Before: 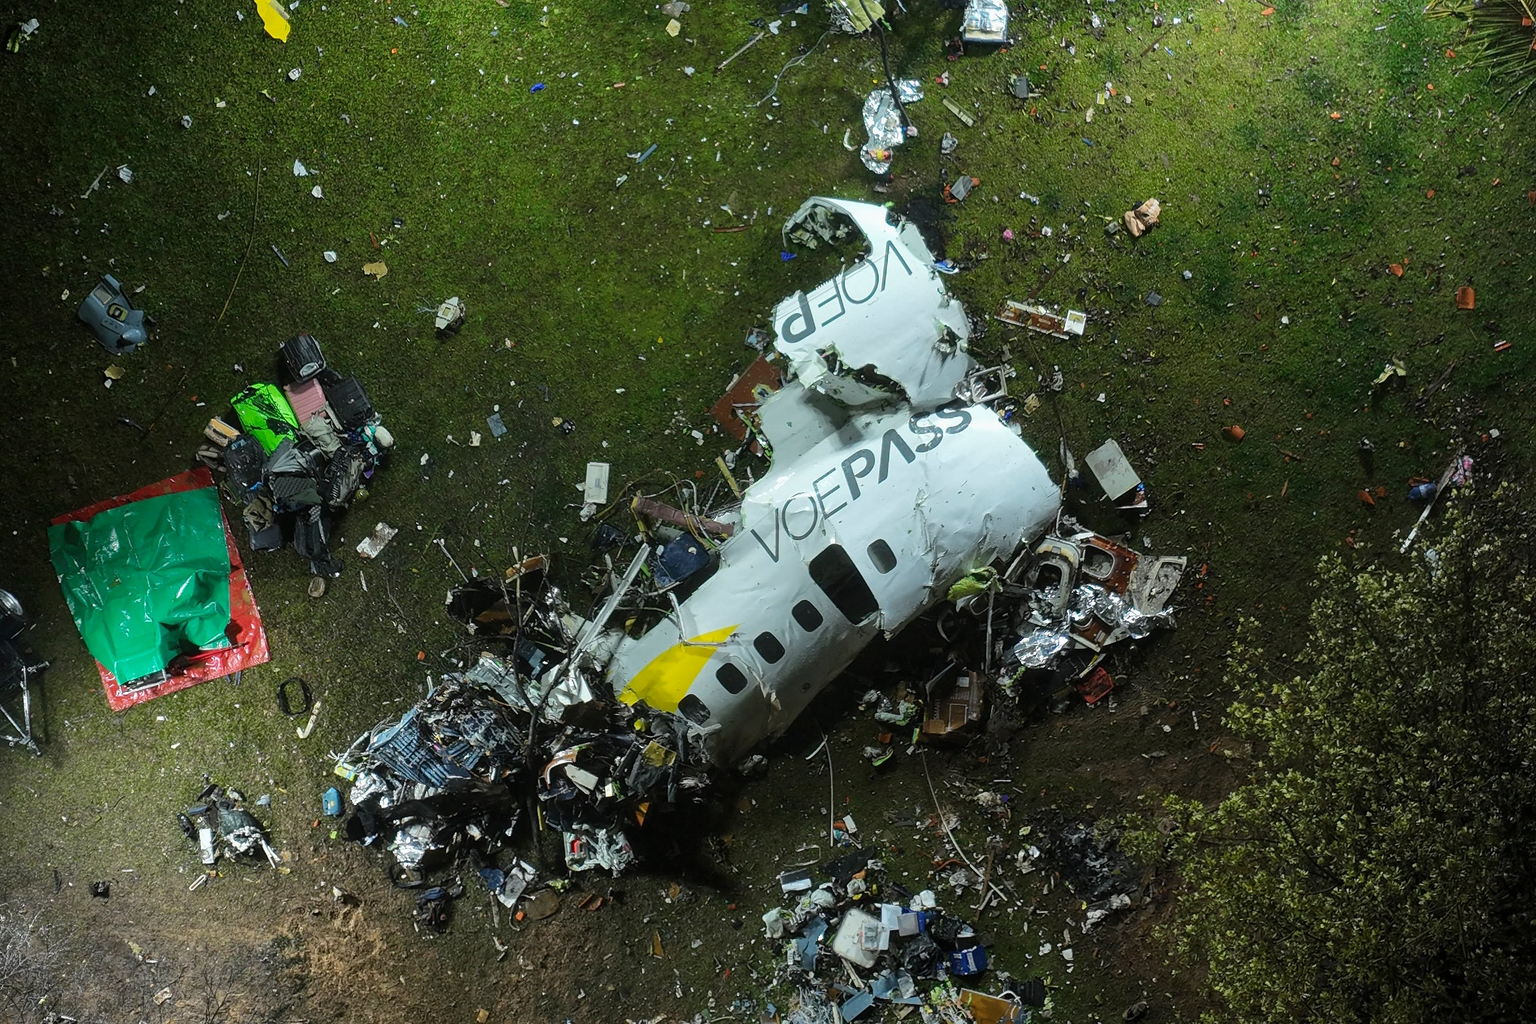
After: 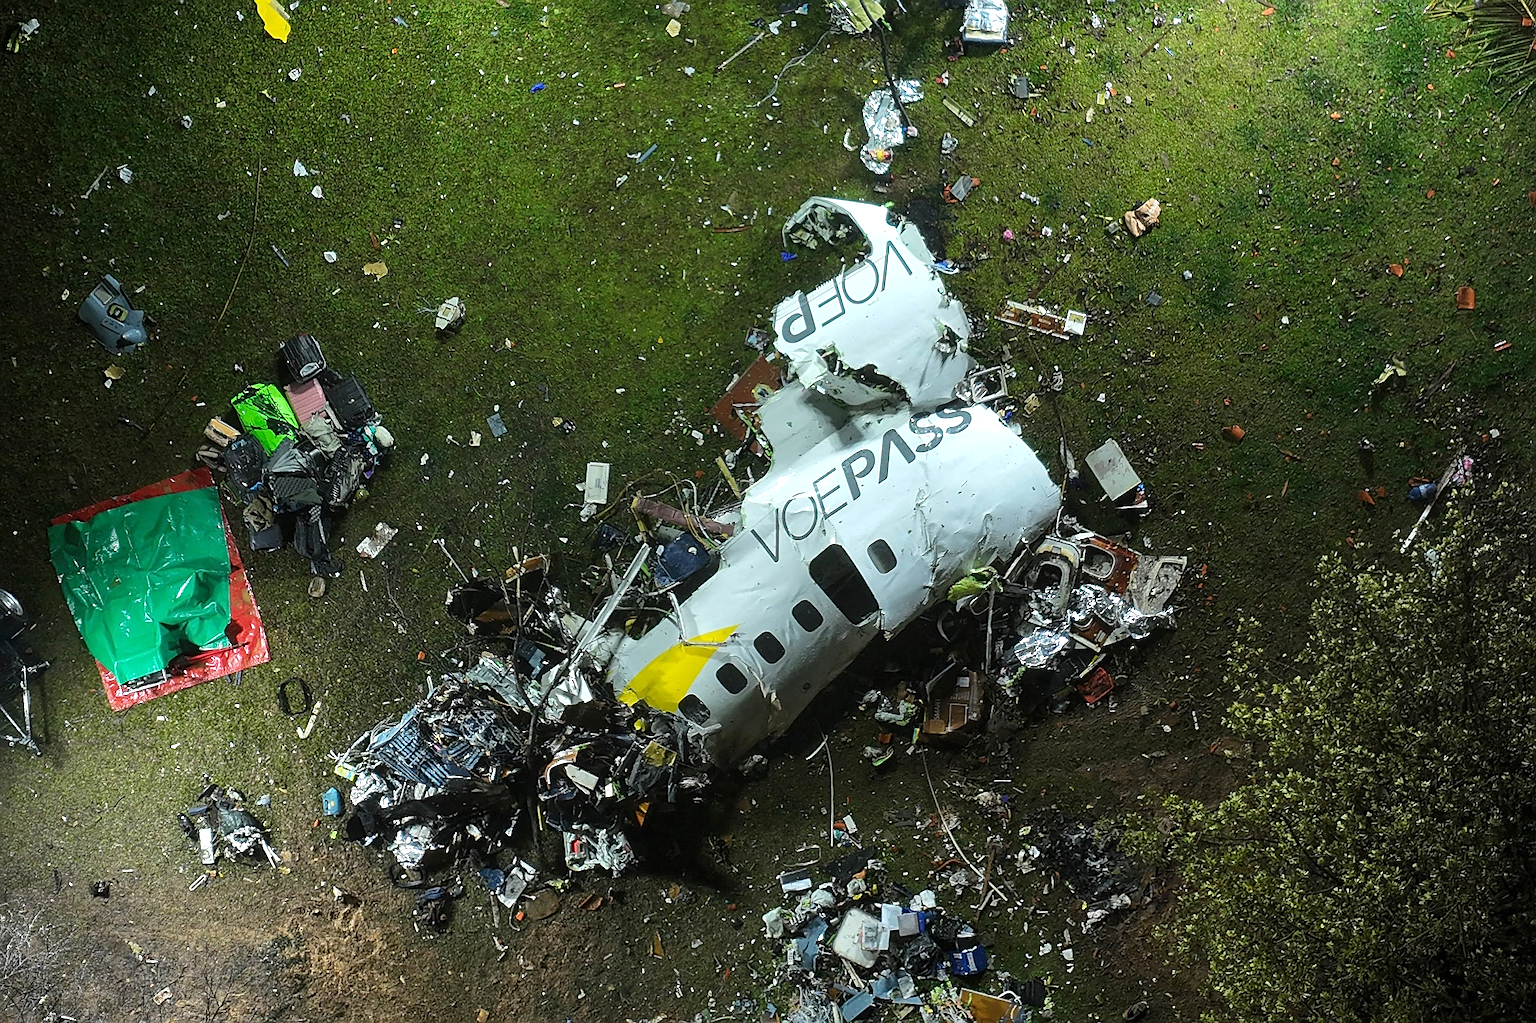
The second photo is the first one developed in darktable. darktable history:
exposure: exposure 0.3 EV, compensate highlight preservation false
sharpen: on, module defaults
